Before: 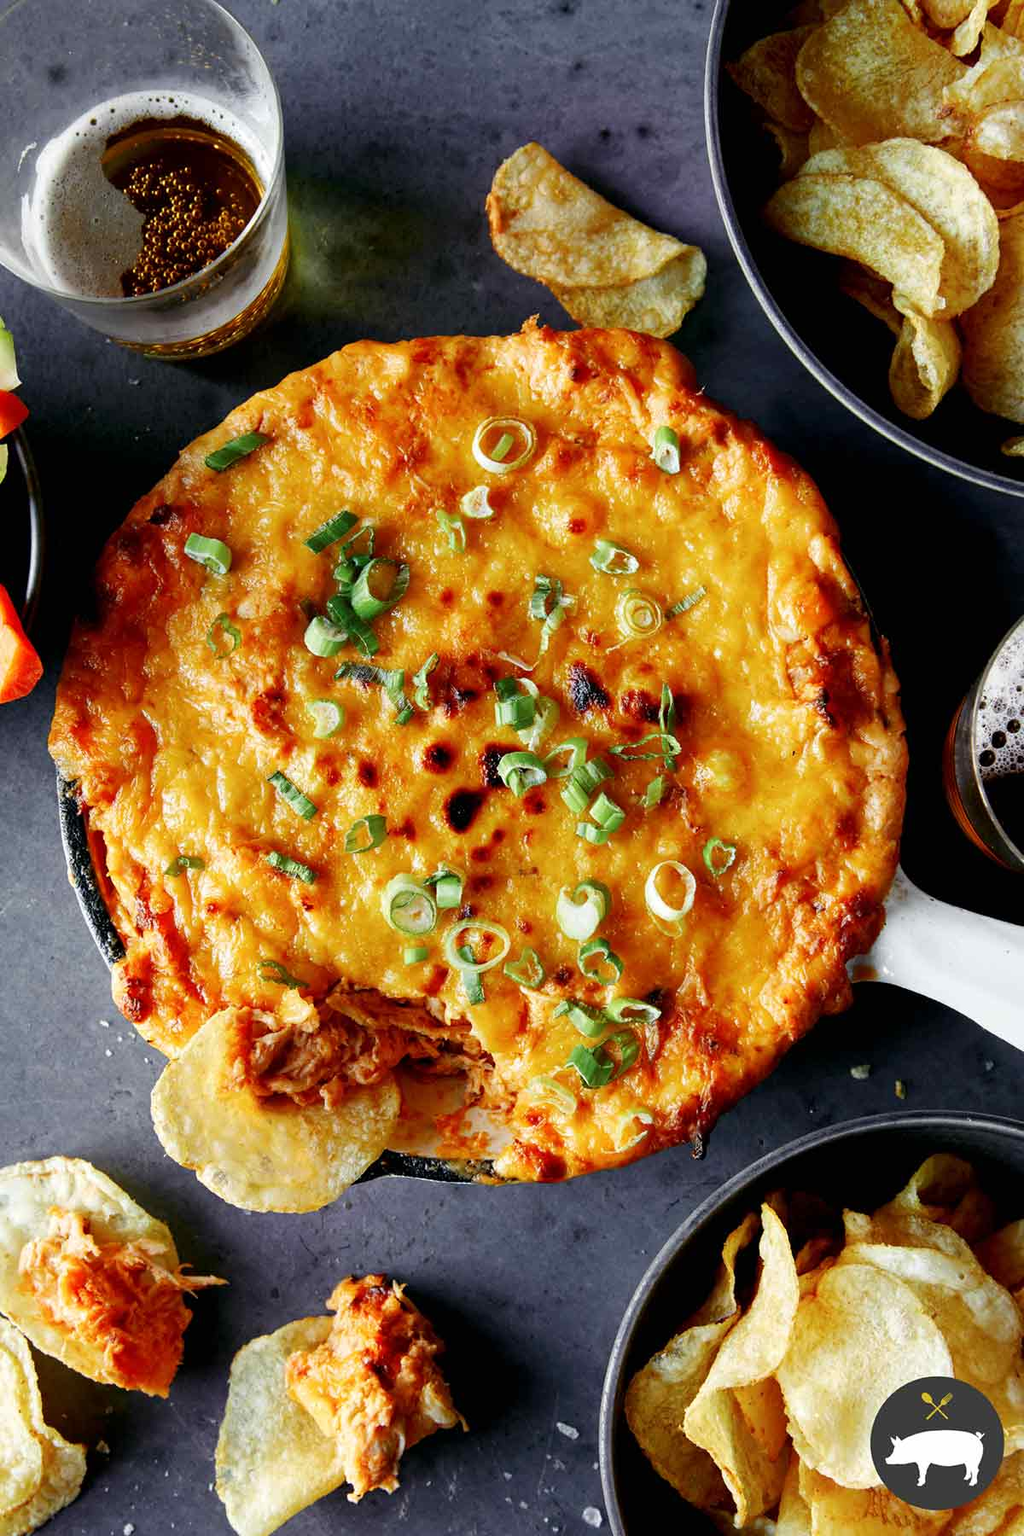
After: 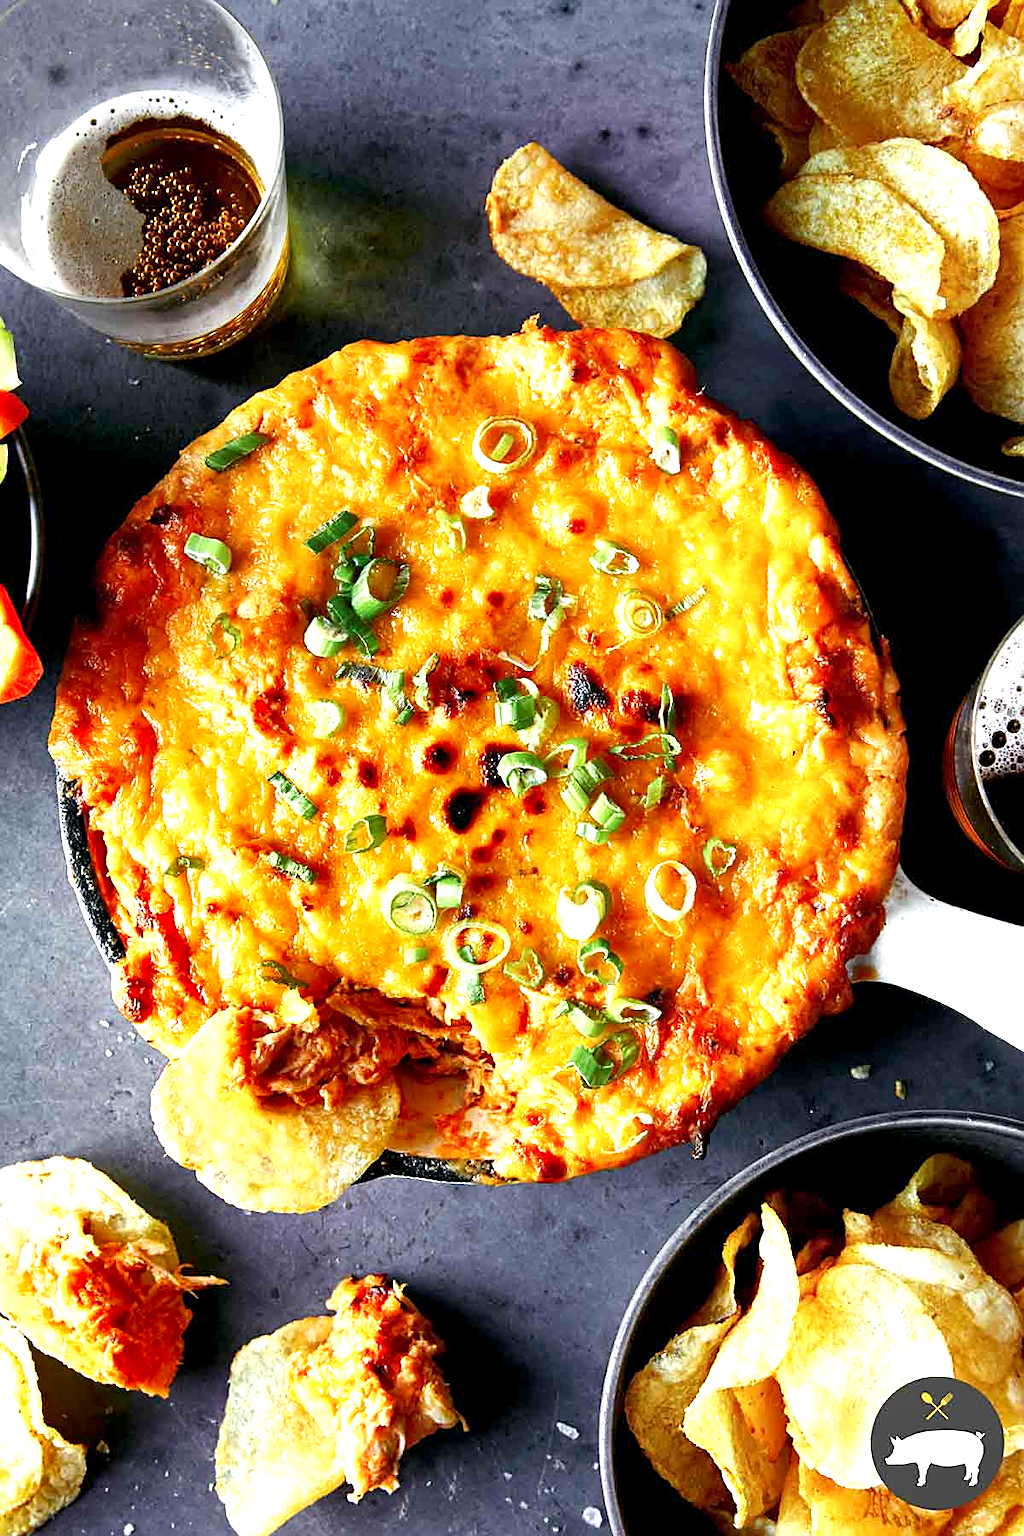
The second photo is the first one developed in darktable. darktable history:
exposure: black level correction 0.001, exposure 0.955 EV, compensate exposure bias true, compensate highlight preservation false
shadows and highlights: radius 264.75, soften with gaussian
sharpen: on, module defaults
